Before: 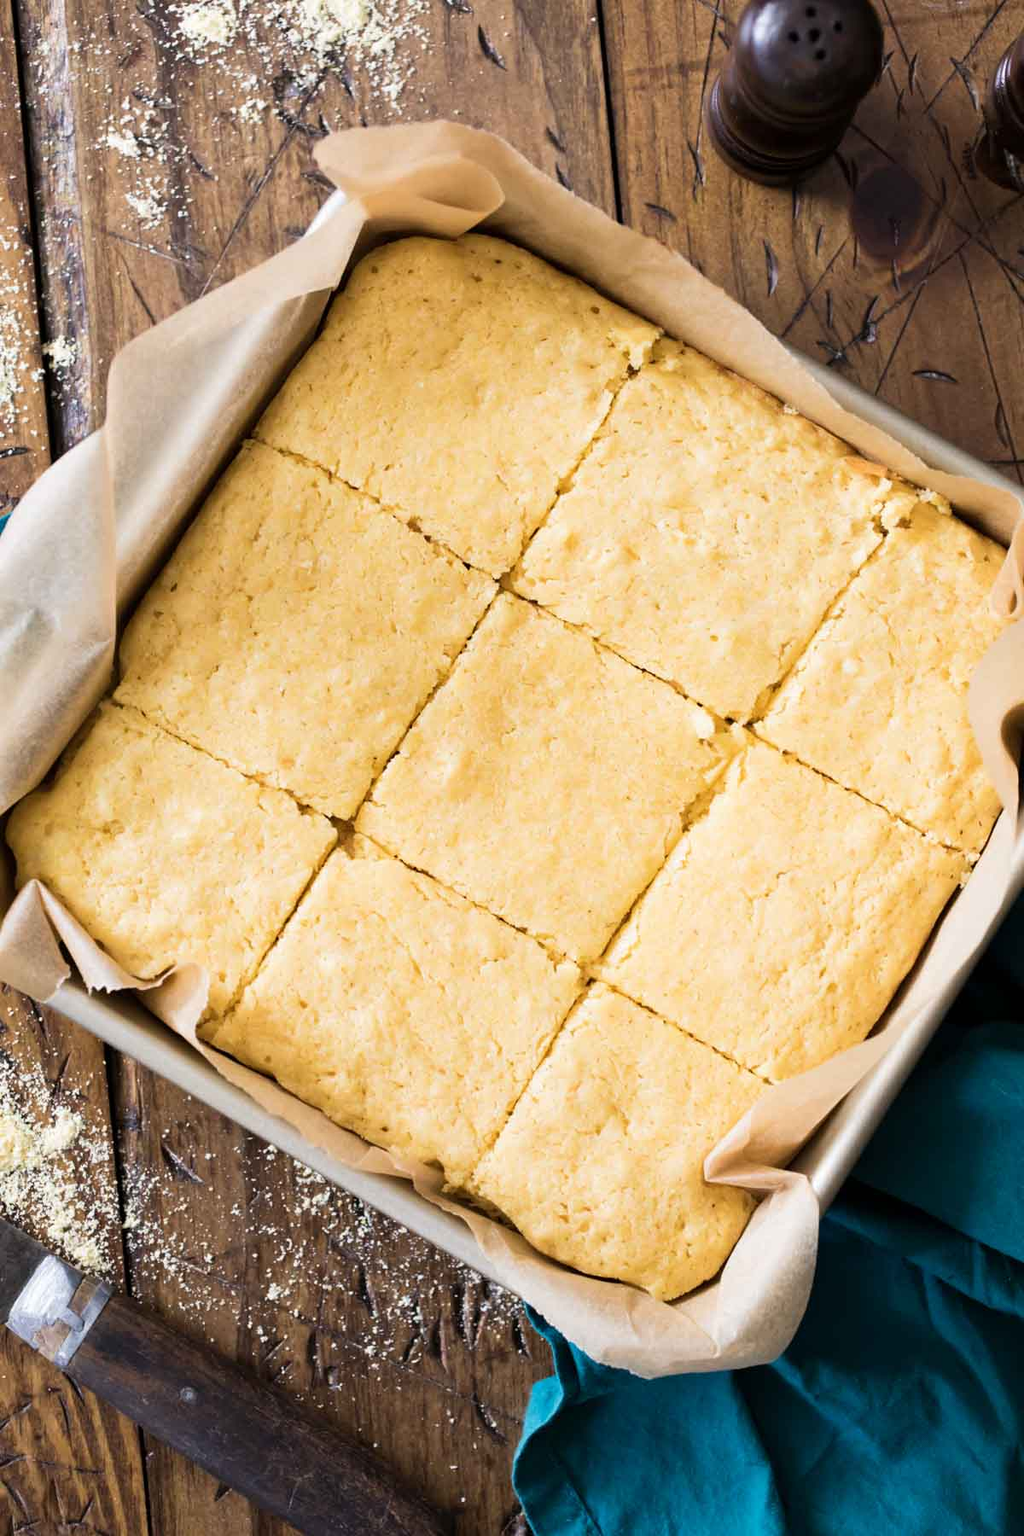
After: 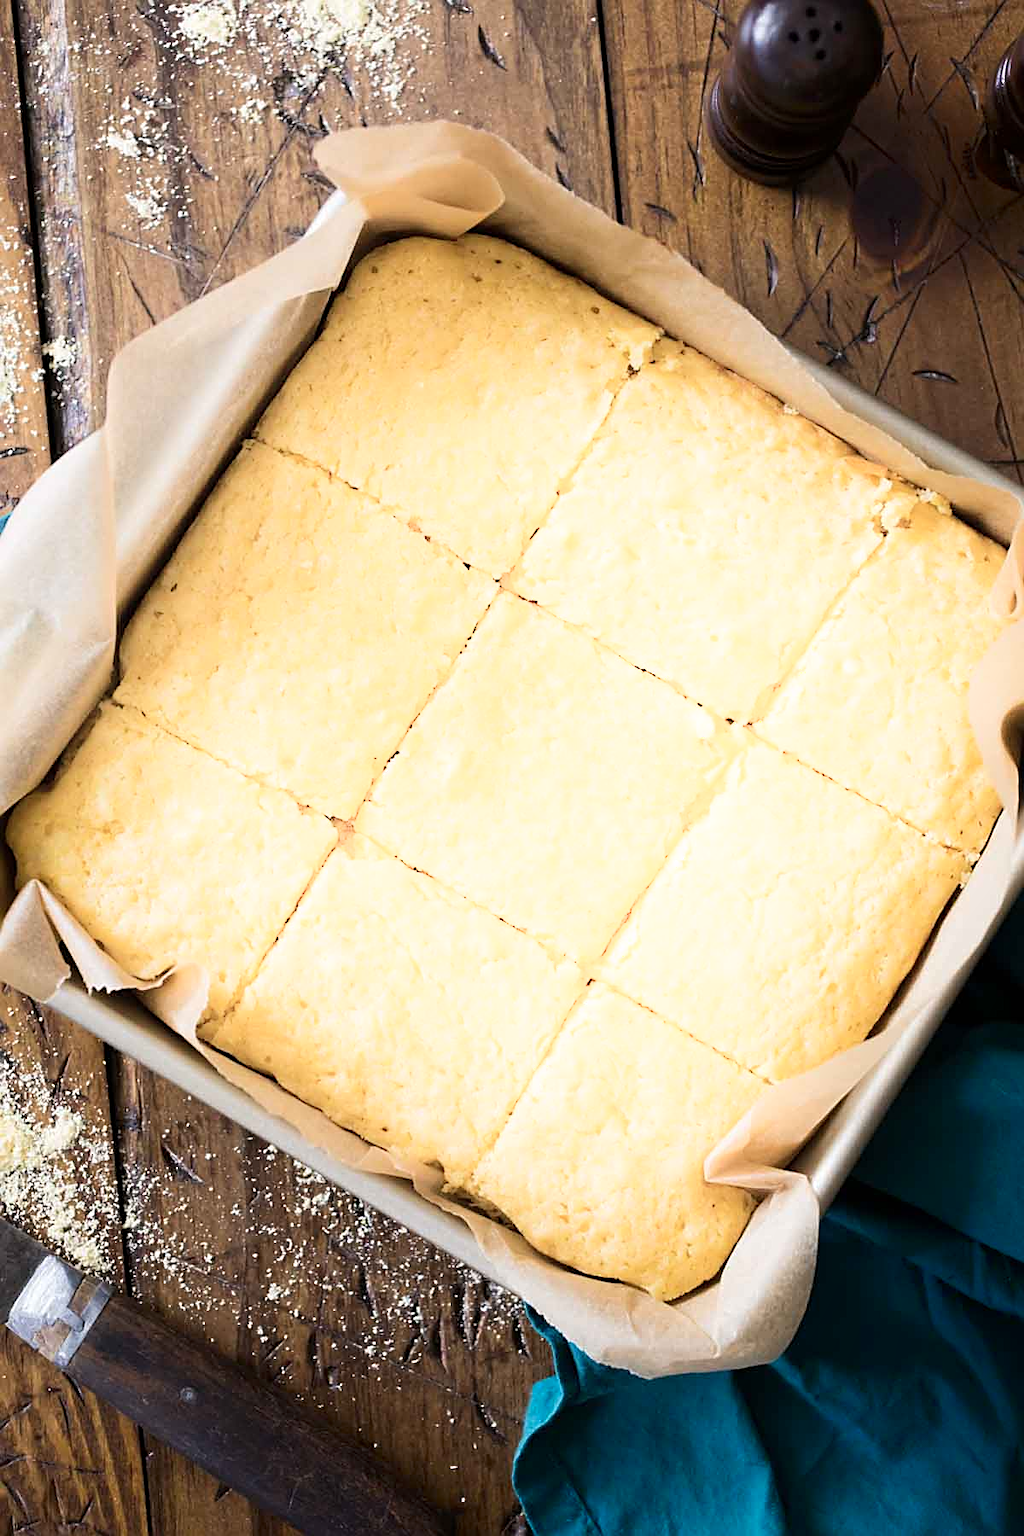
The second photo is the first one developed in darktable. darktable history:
sharpen: on, module defaults
shadows and highlights: shadows -54.83, highlights 86.3, soften with gaussian
